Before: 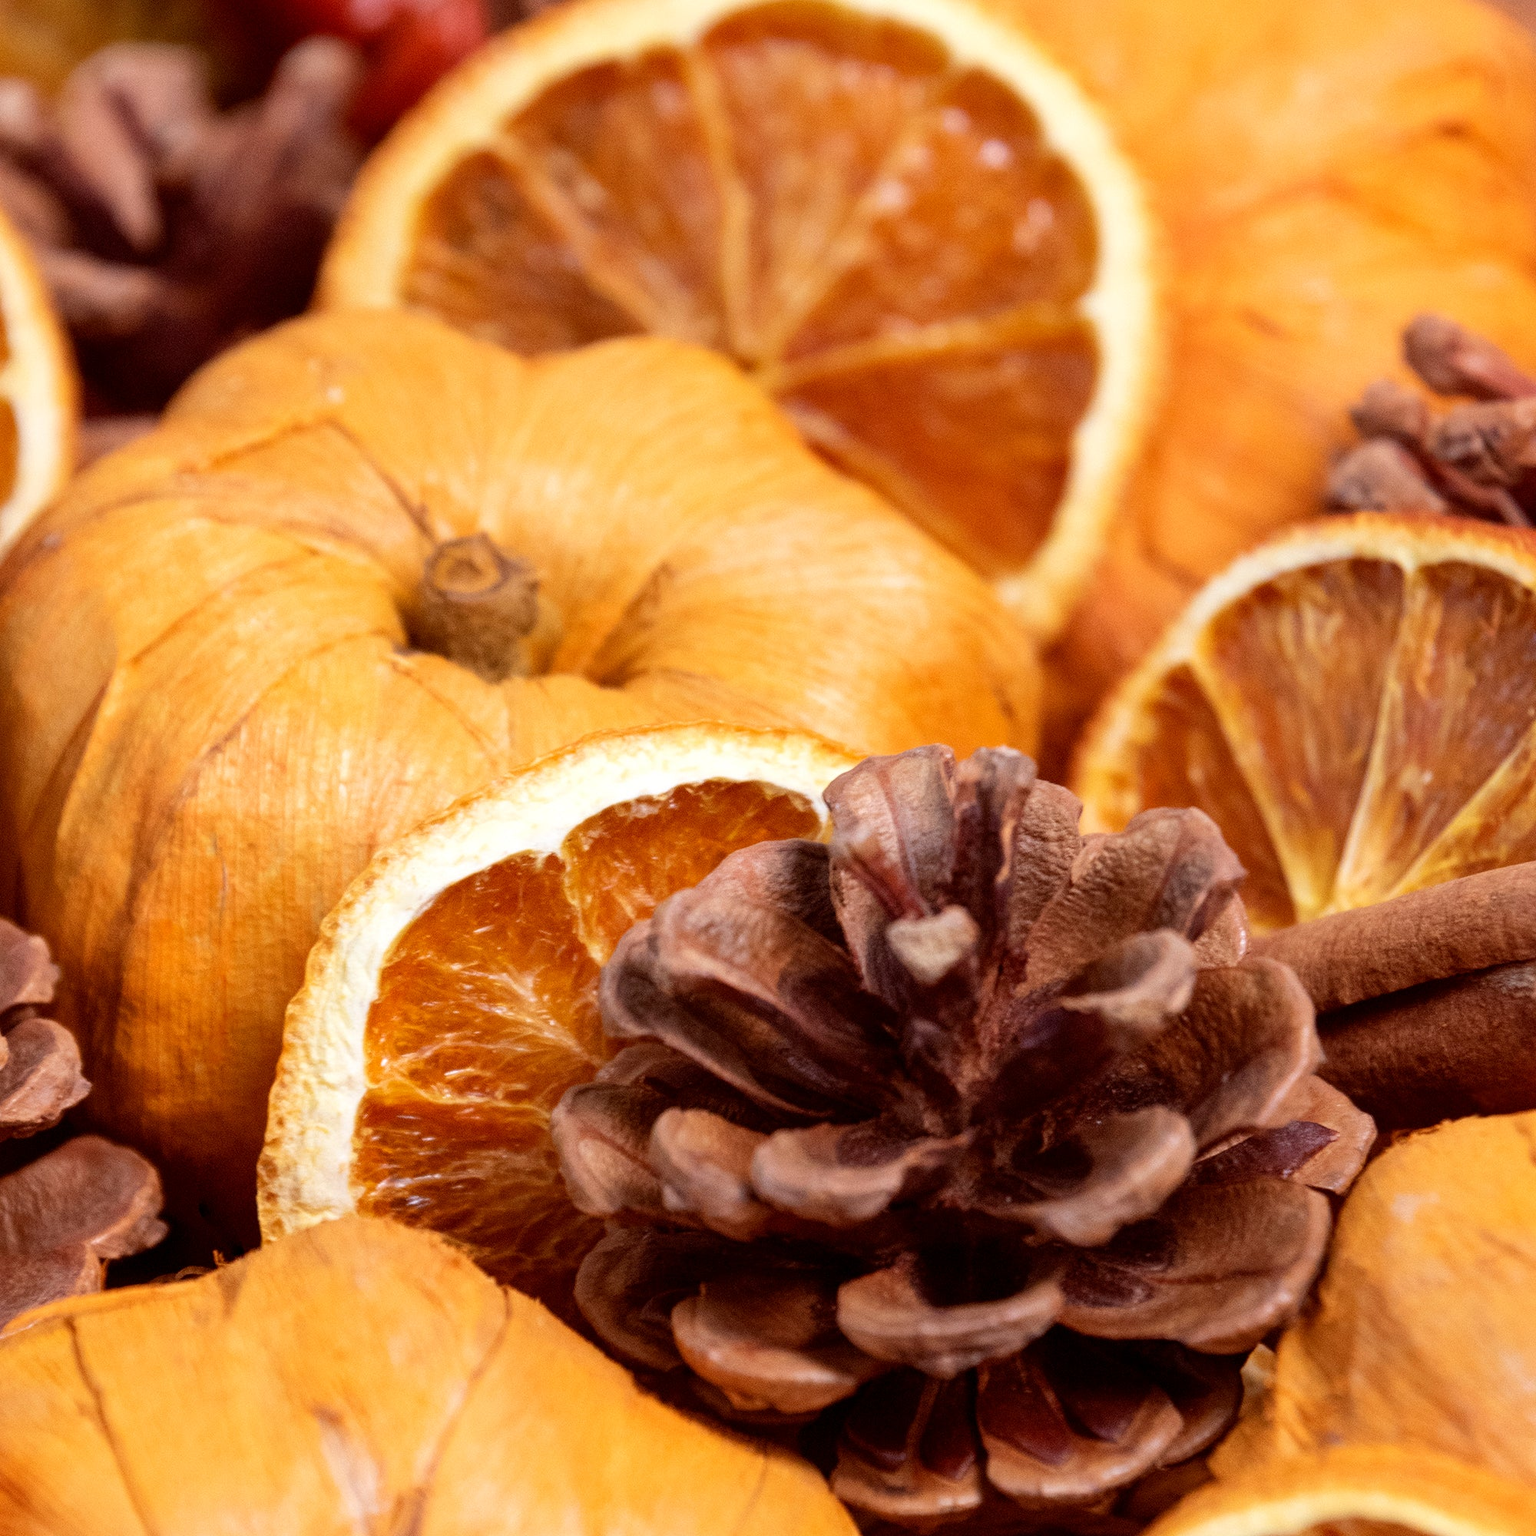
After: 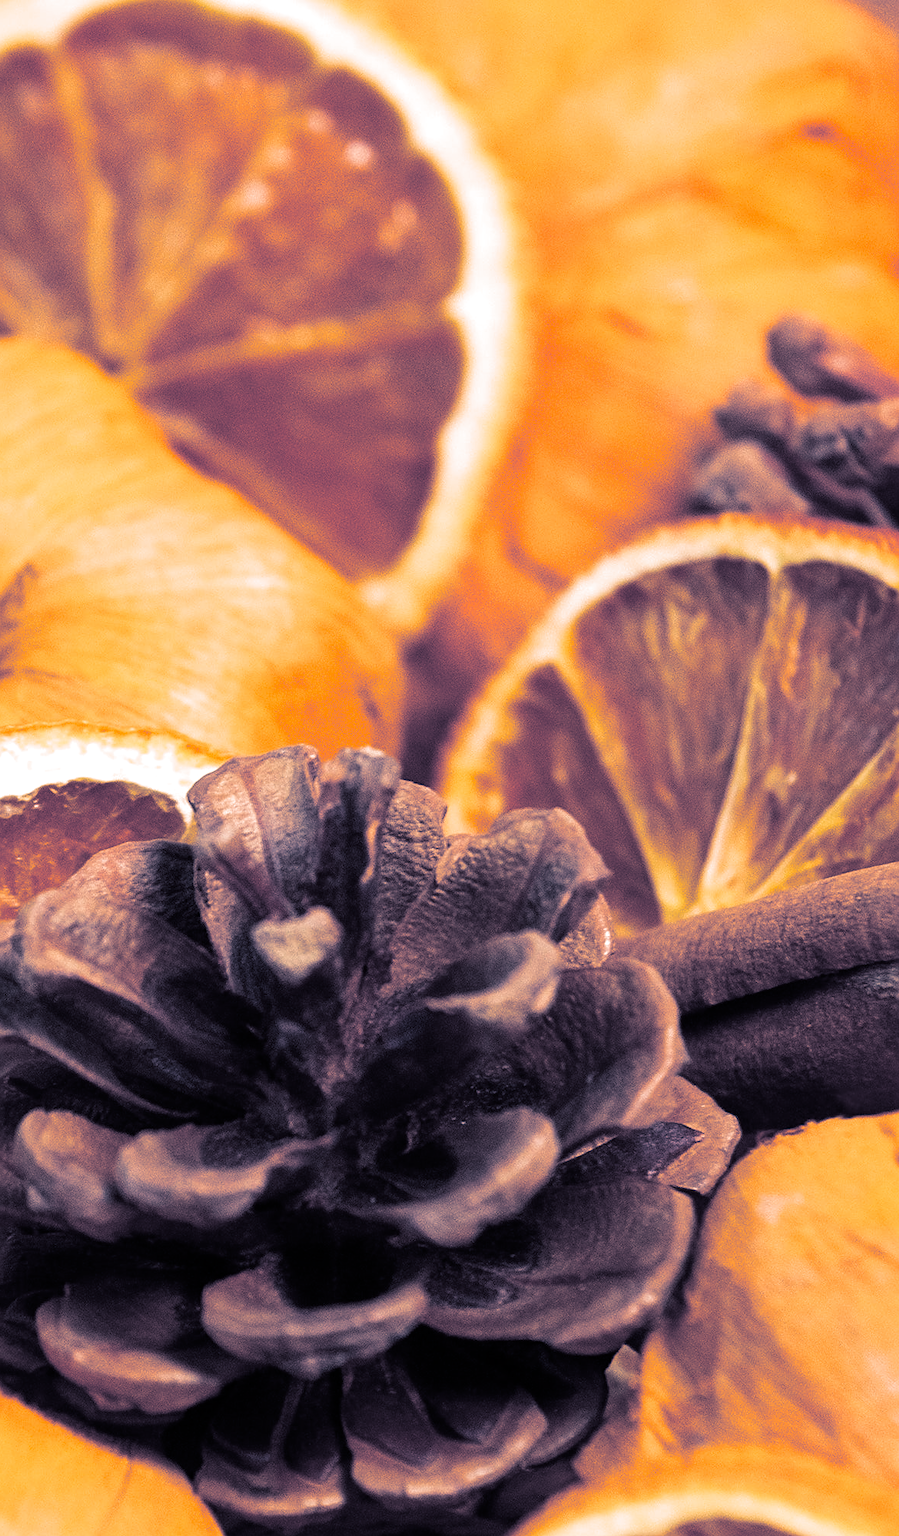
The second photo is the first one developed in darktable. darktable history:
color balance: contrast 10%
sharpen: on, module defaults
crop: left 41.402%
split-toning: shadows › hue 226.8°, shadows › saturation 0.56, highlights › hue 28.8°, balance -40, compress 0%
